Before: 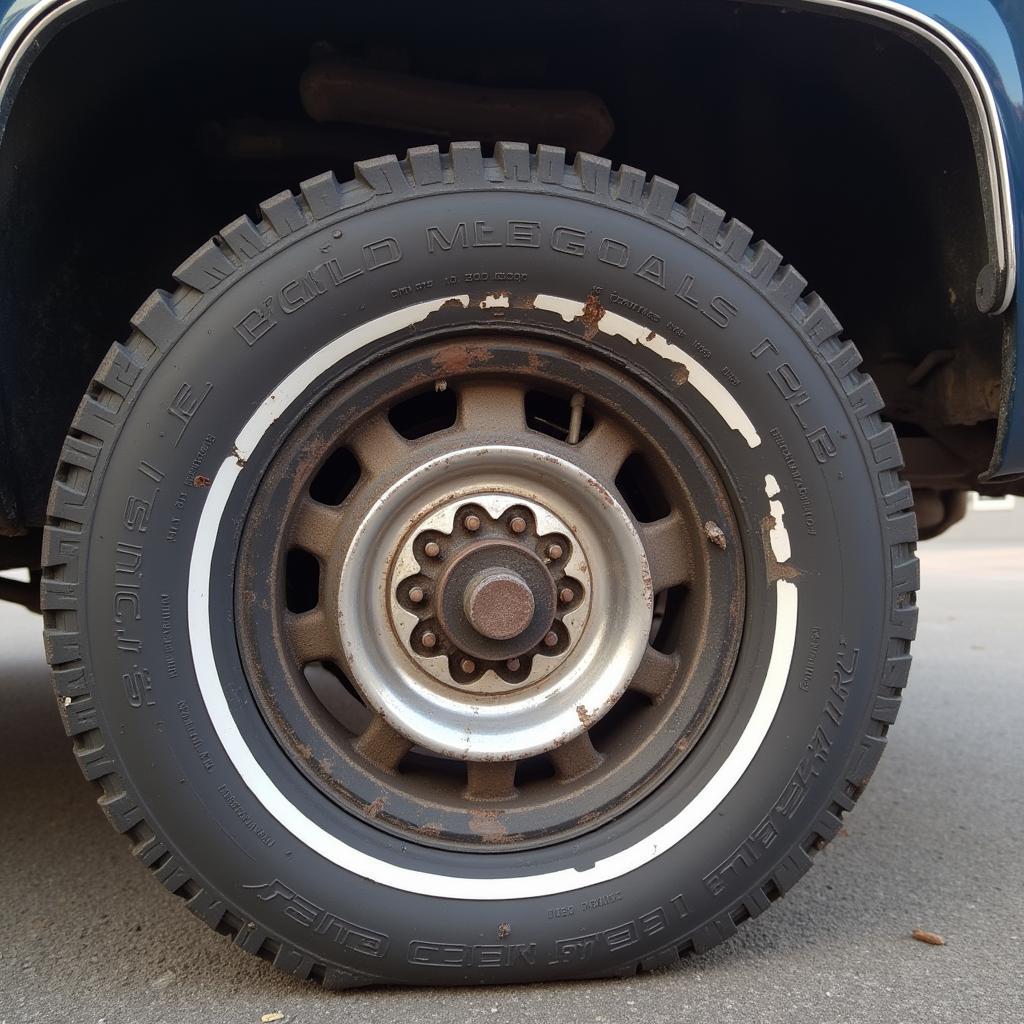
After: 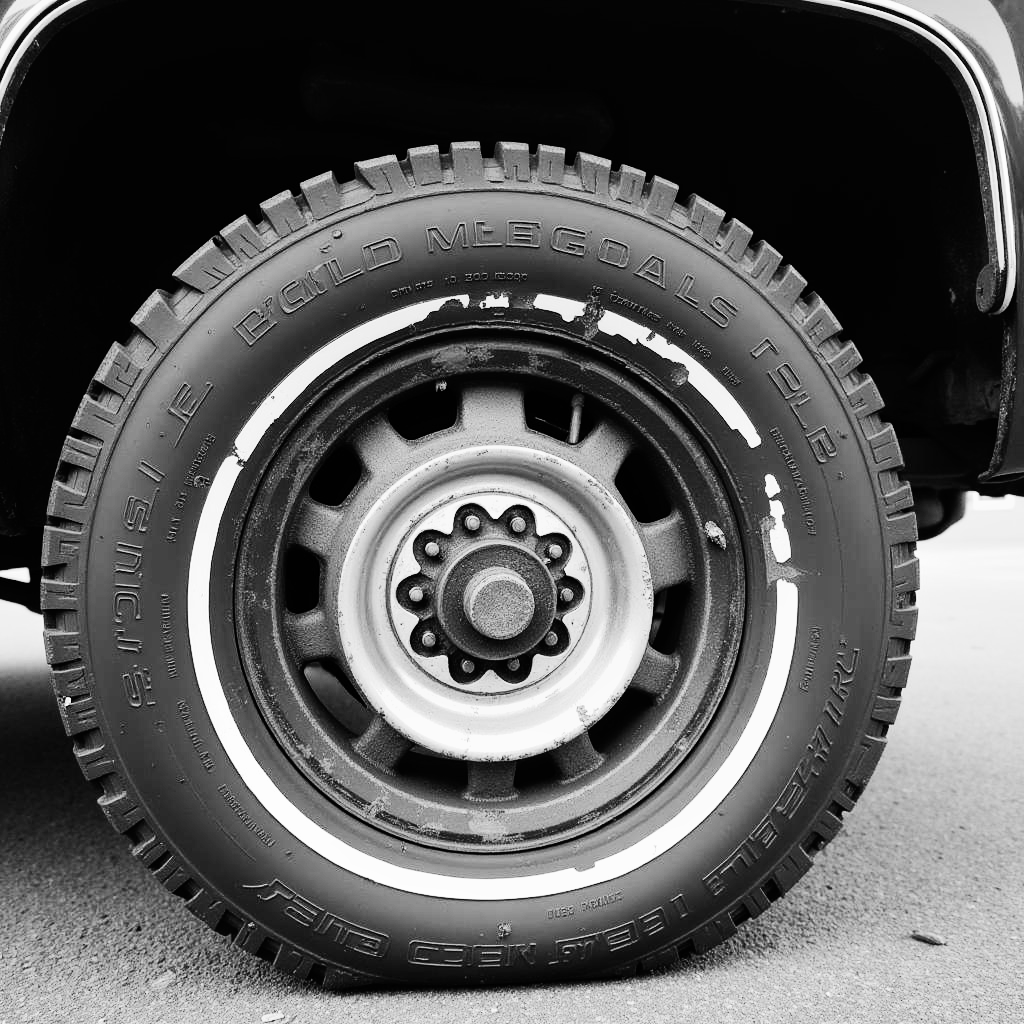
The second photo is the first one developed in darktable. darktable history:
exposure: compensate highlight preservation false
shadows and highlights: shadows 5, soften with gaussian
monochrome: on, module defaults
color correction: highlights a* 10.44, highlights b* 30.04, shadows a* 2.73, shadows b* 17.51, saturation 1.72
tone curve: curves: ch0 [(0, 0) (0.16, 0.055) (0.506, 0.762) (1, 1.024)], color space Lab, linked channels, preserve colors none
